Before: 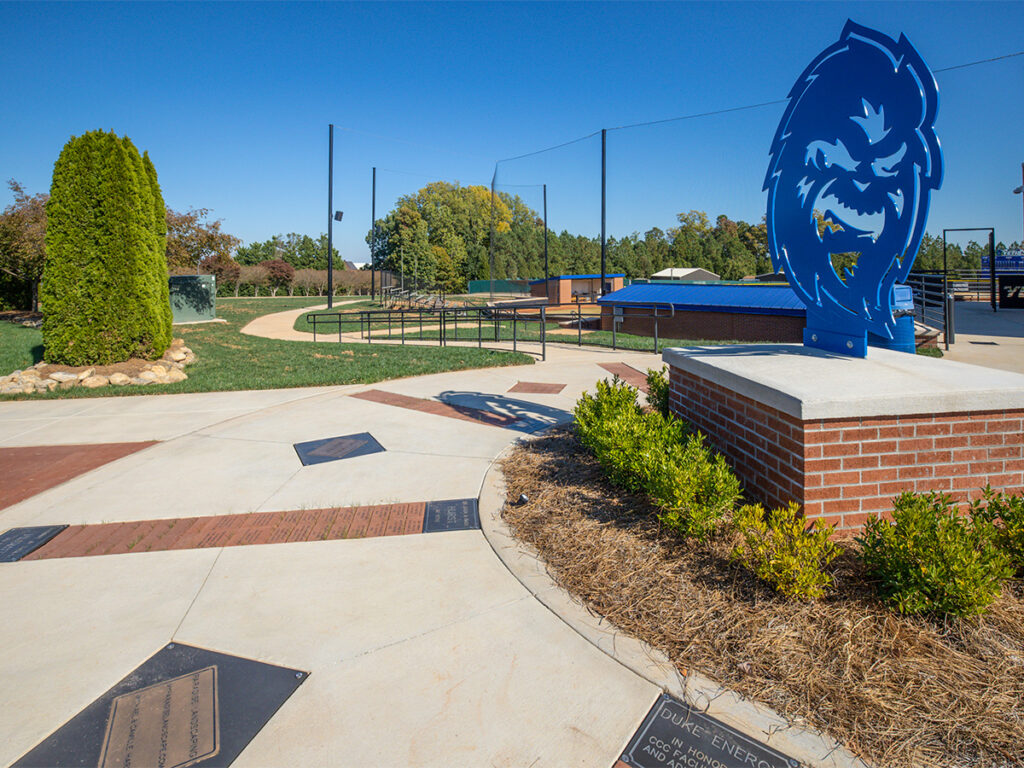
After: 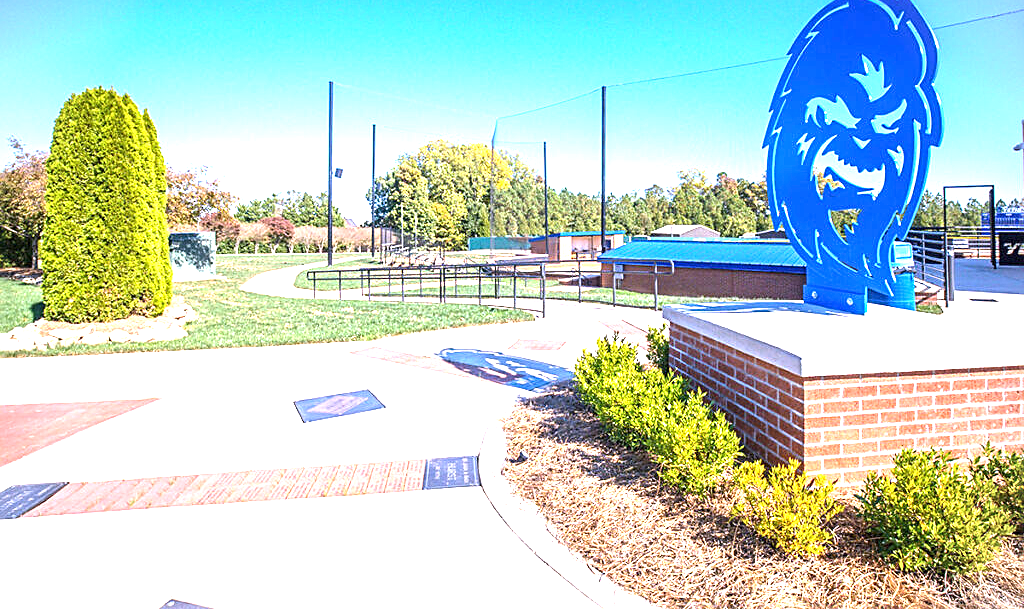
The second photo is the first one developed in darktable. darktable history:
crop and rotate: top 5.667%, bottom 14.937%
exposure: black level correction 0, exposure 2.138 EV, compensate exposure bias true, compensate highlight preservation false
sharpen: on, module defaults
vignetting: fall-off start 91.19%
white balance: red 1.042, blue 1.17
